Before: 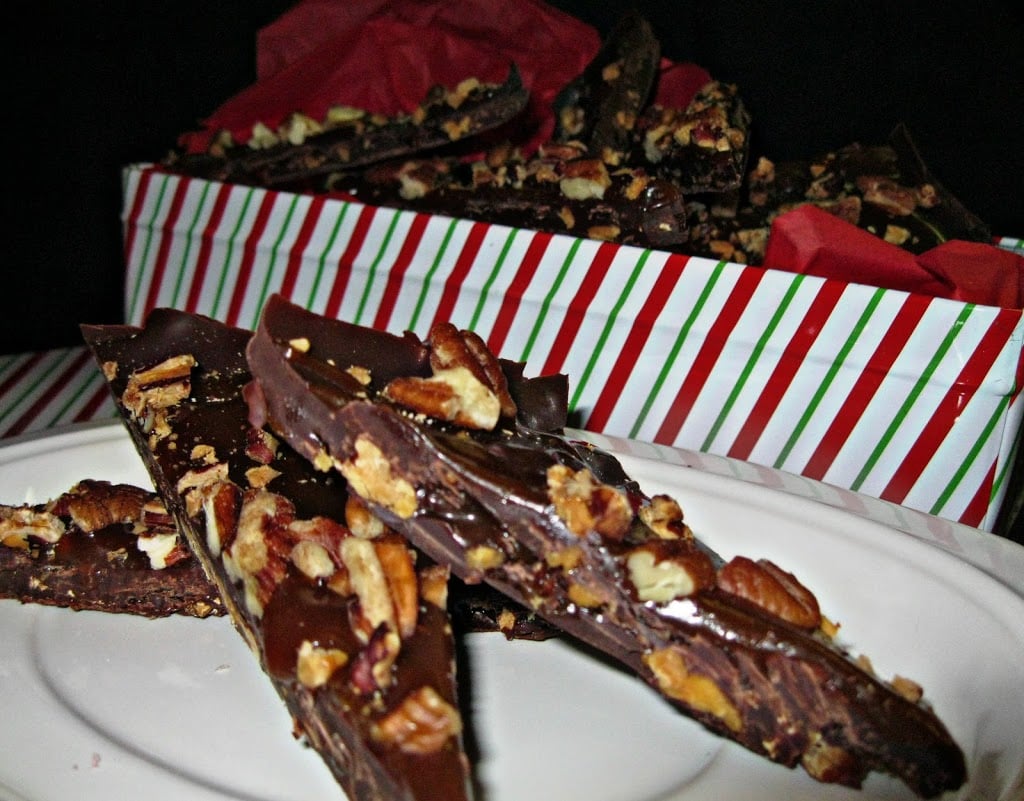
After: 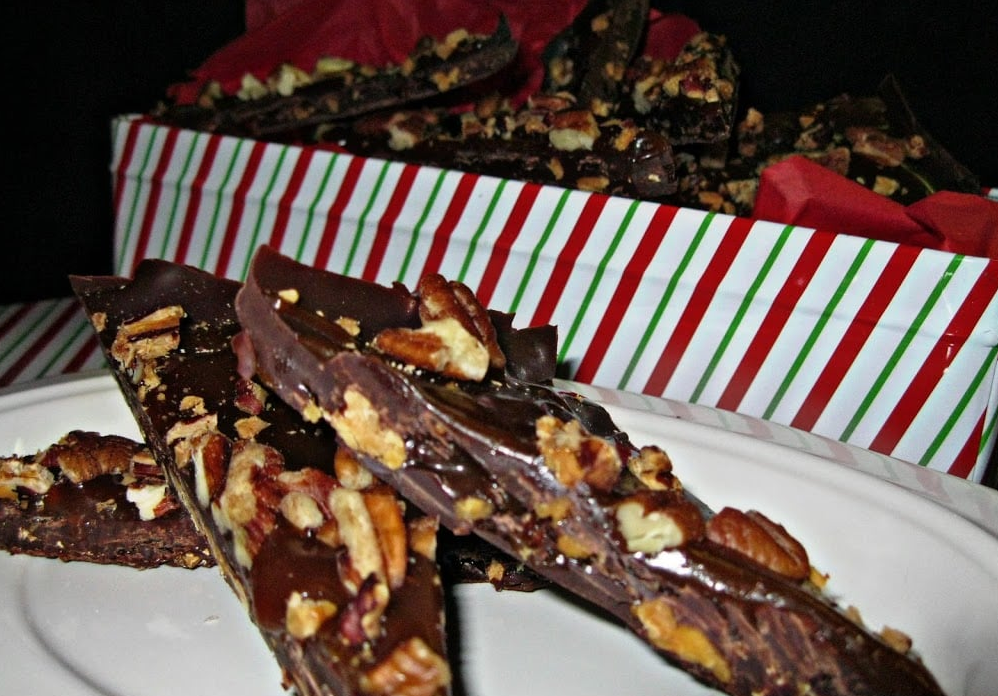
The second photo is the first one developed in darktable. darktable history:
crop: left 1.125%, top 6.165%, right 1.407%, bottom 6.865%
